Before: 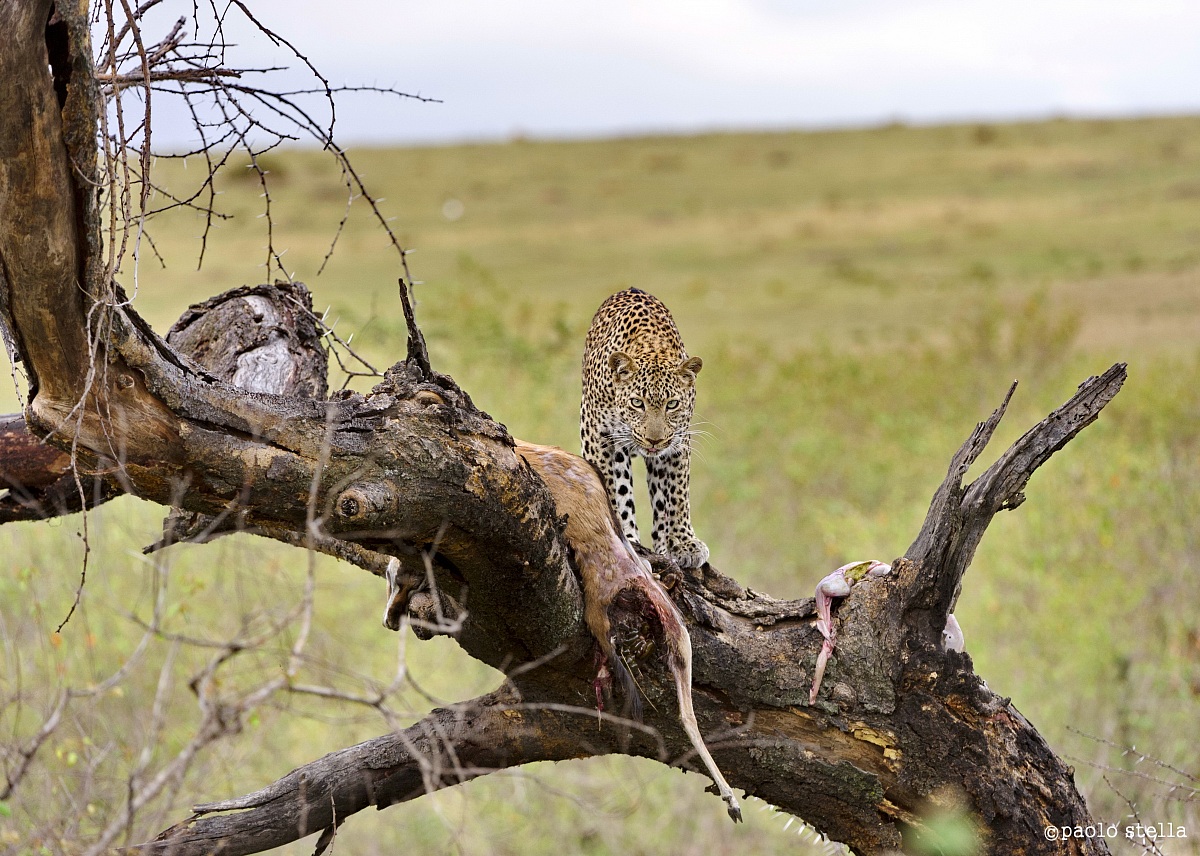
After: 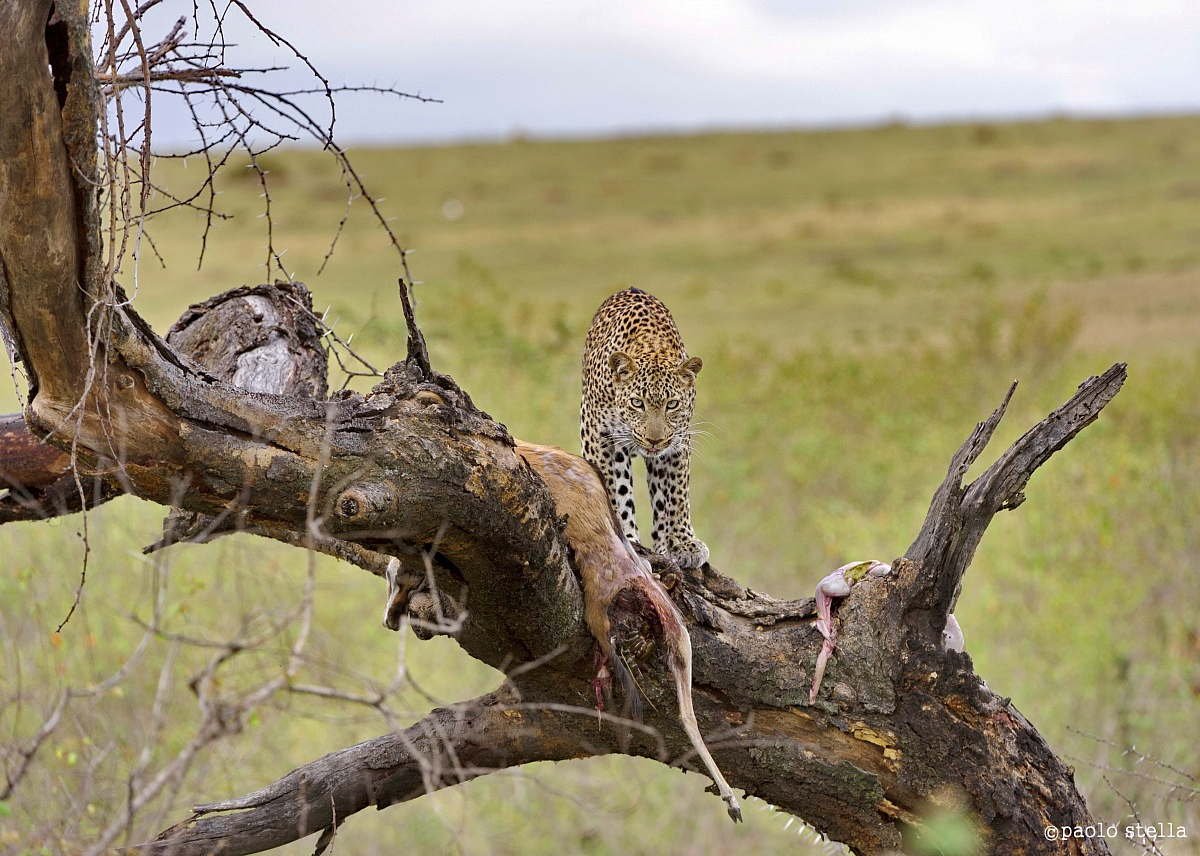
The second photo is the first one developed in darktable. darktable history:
shadows and highlights: highlights color adjustment 46.51%
exposure: compensate exposure bias true, compensate highlight preservation false
